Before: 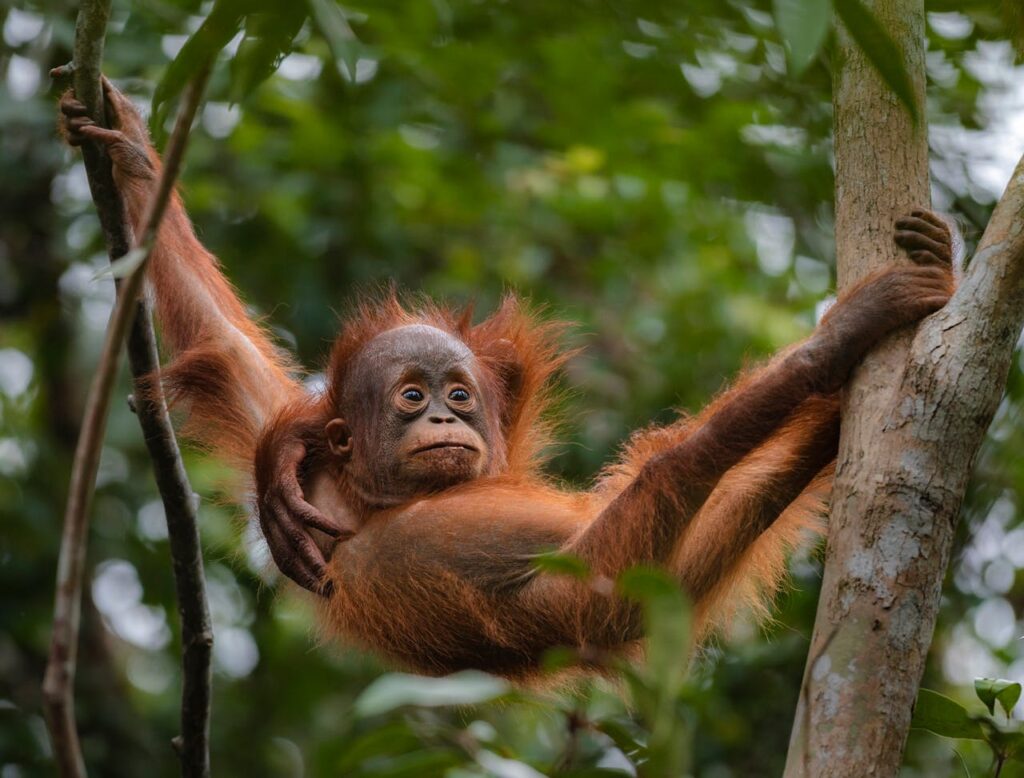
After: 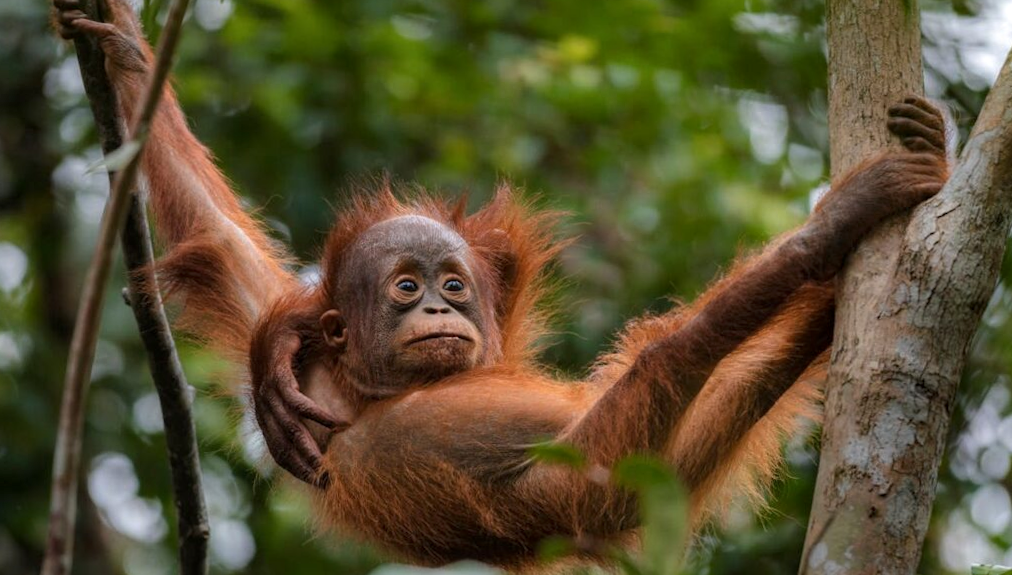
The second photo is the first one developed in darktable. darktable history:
crop: top 13.819%, bottom 11.169%
local contrast: highlights 100%, shadows 100%, detail 120%, midtone range 0.2
rotate and perspective: rotation -0.45°, automatic cropping original format, crop left 0.008, crop right 0.992, crop top 0.012, crop bottom 0.988
